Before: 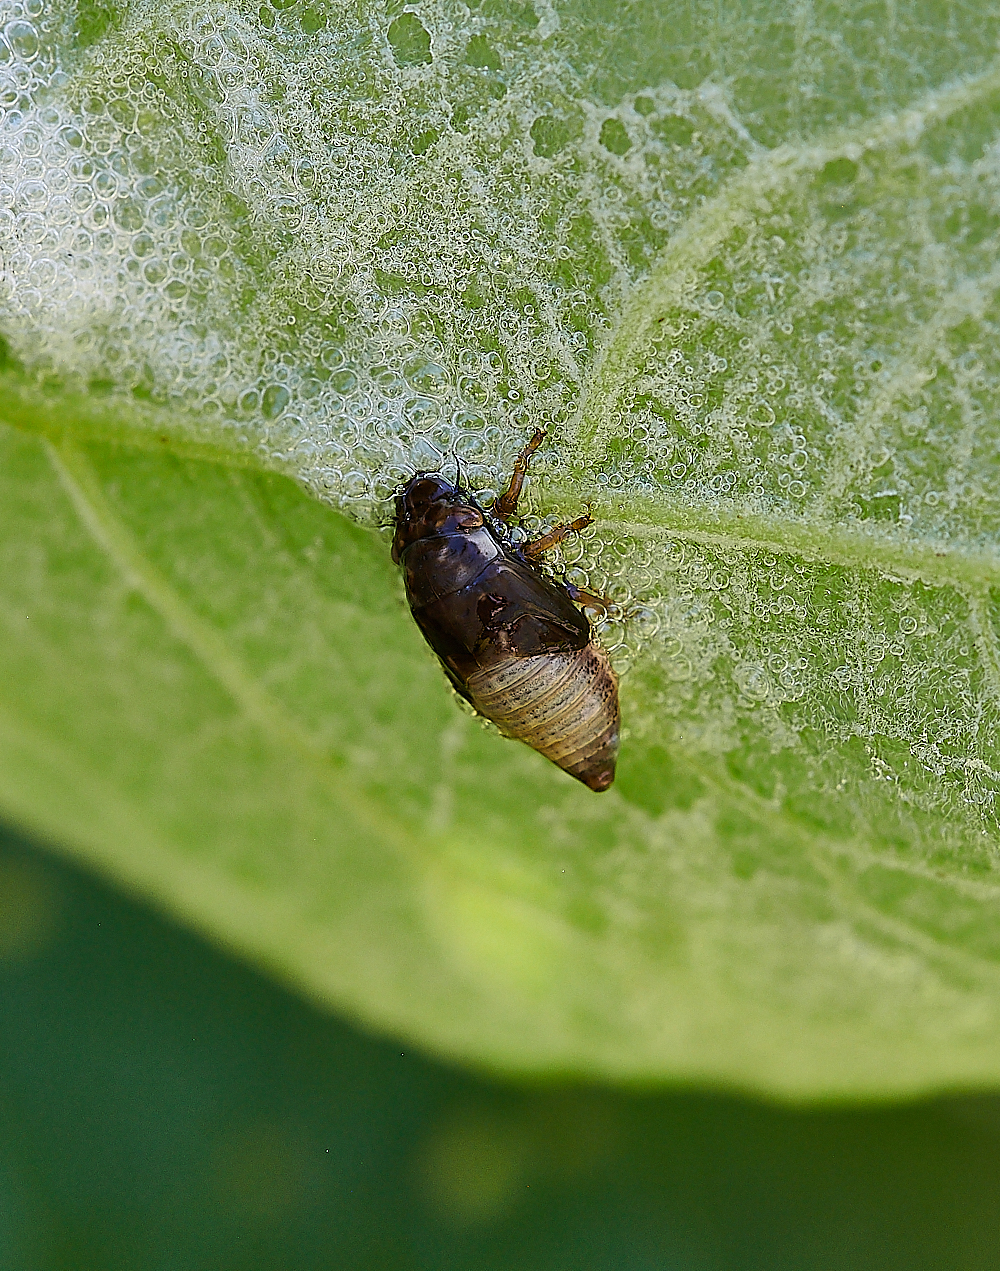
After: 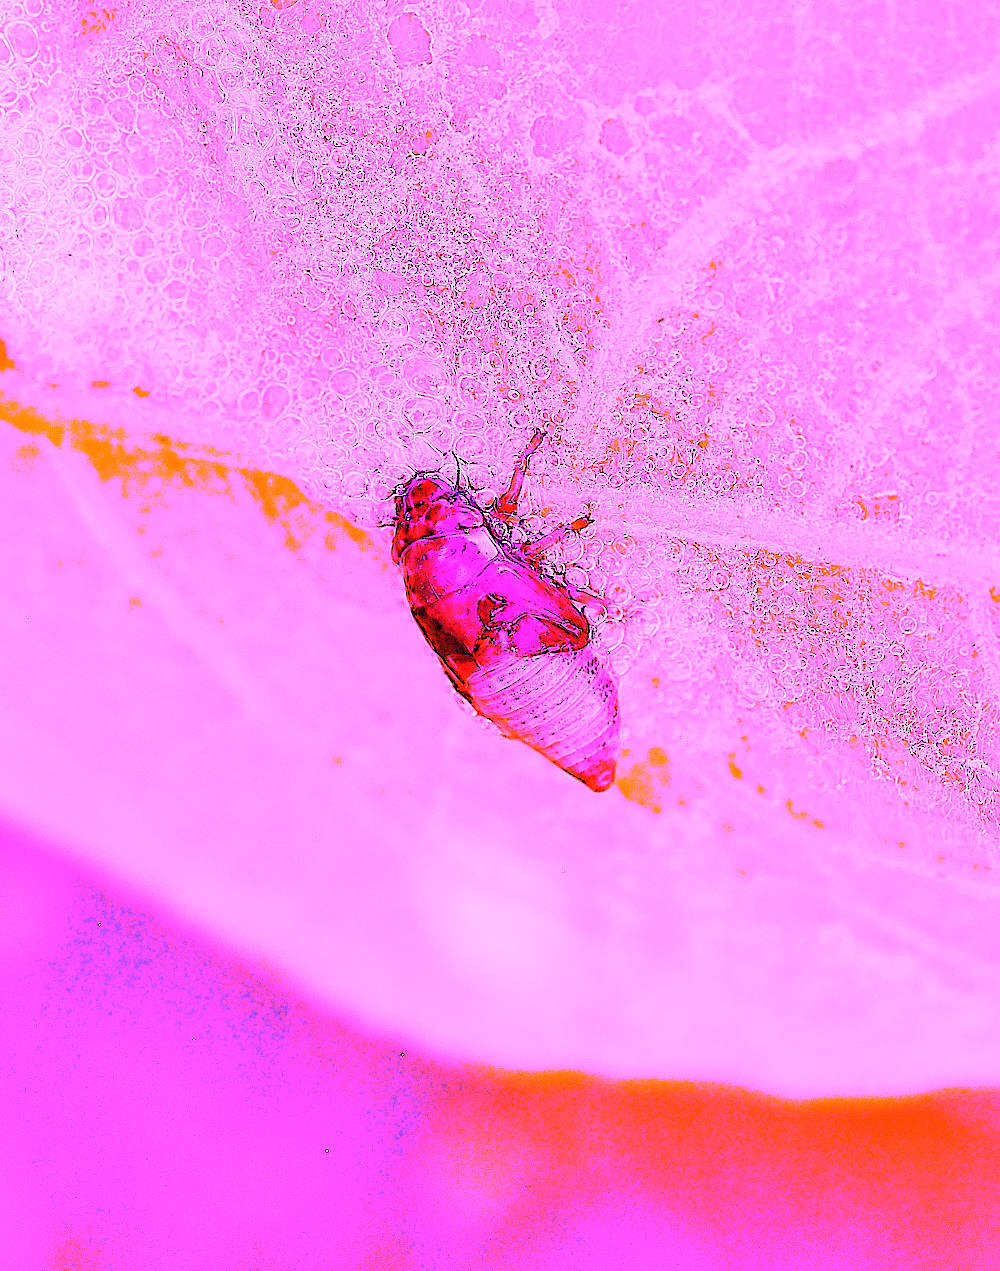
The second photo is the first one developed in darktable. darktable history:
white balance: red 8, blue 8
rgb levels: levels [[0.013, 0.434, 0.89], [0, 0.5, 1], [0, 0.5, 1]]
